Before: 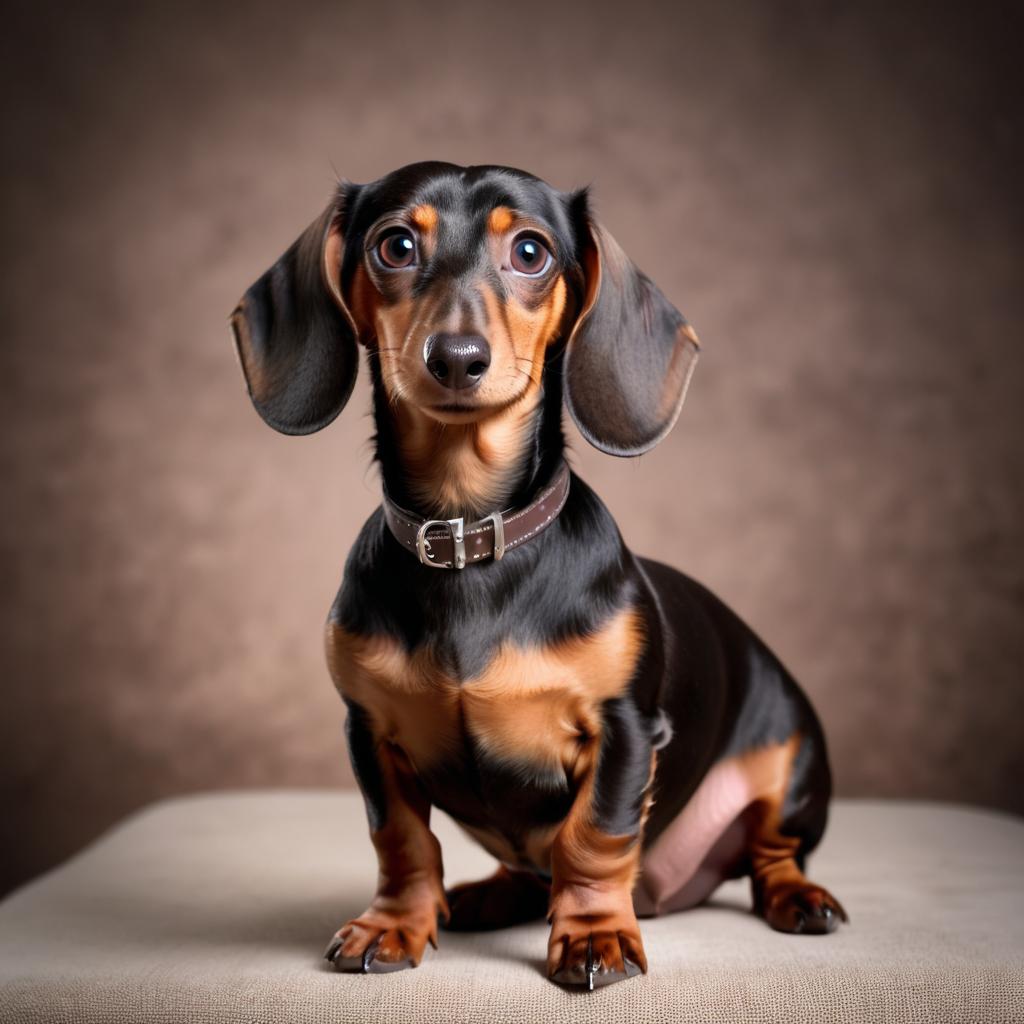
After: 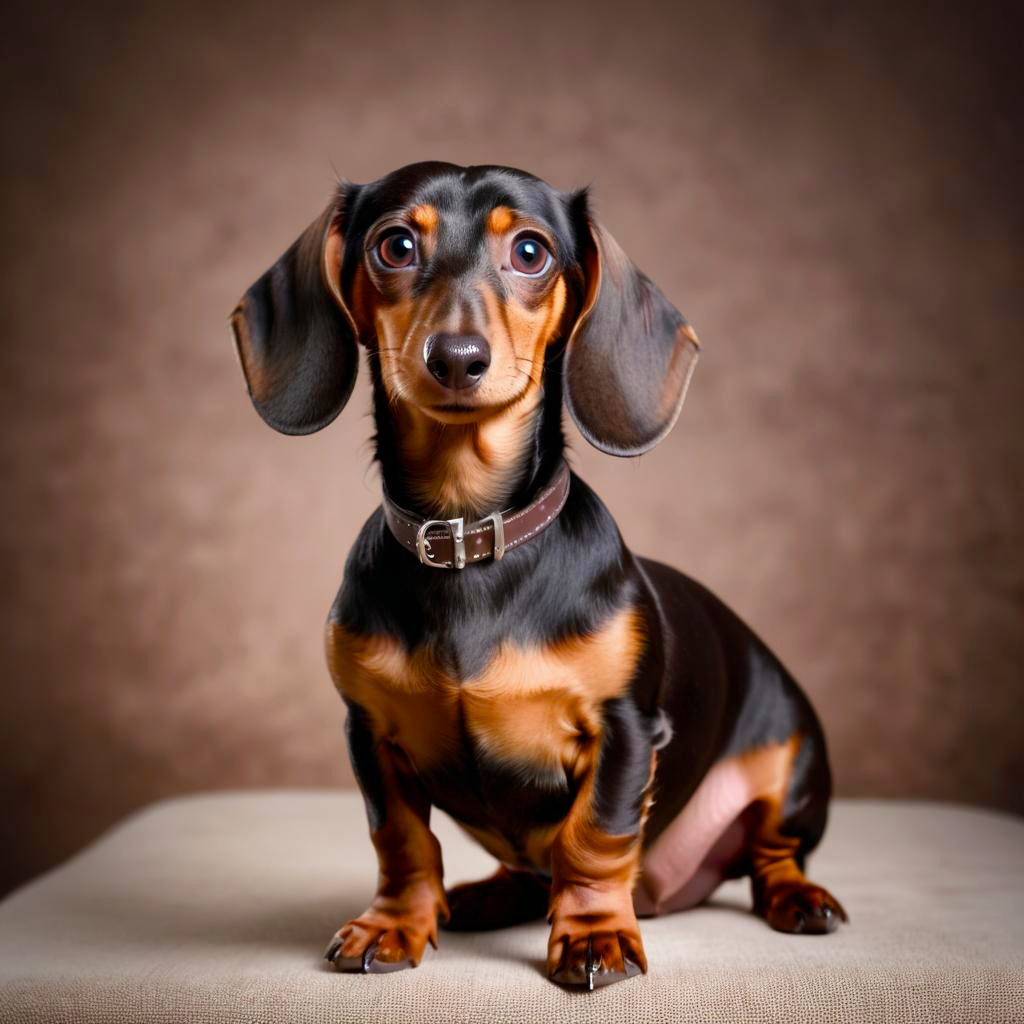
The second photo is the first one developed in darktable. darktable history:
color balance rgb "basic colorfulness: vibrant colors": perceptual saturation grading › global saturation 20%, perceptual saturation grading › highlights -25%, perceptual saturation grading › shadows 50%
